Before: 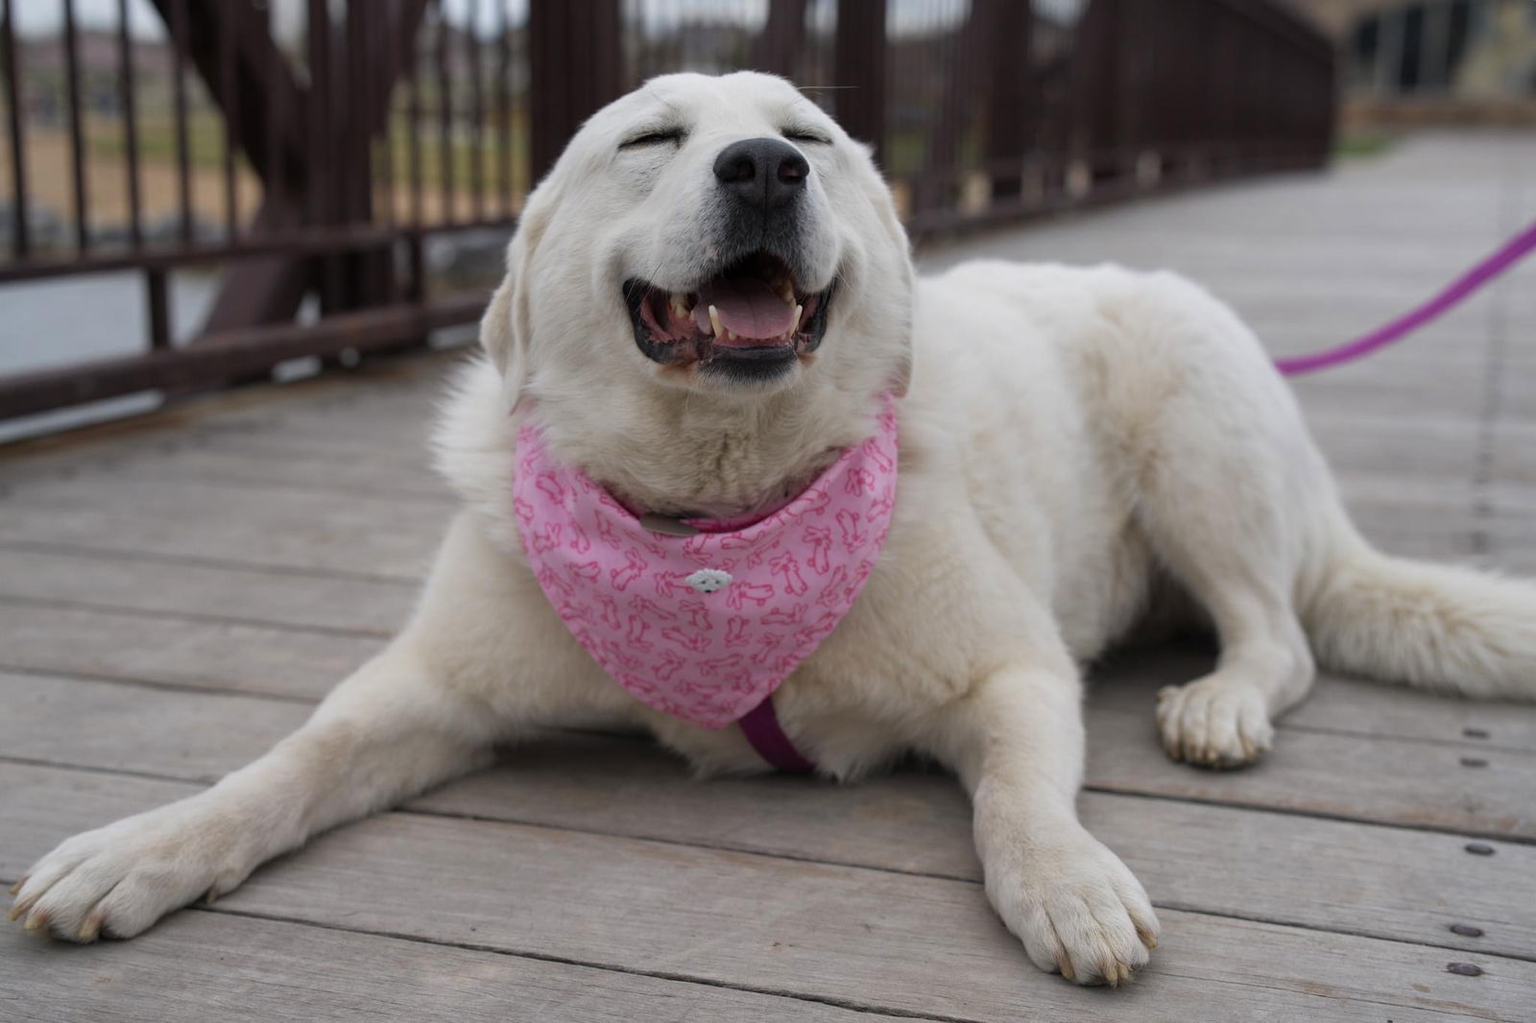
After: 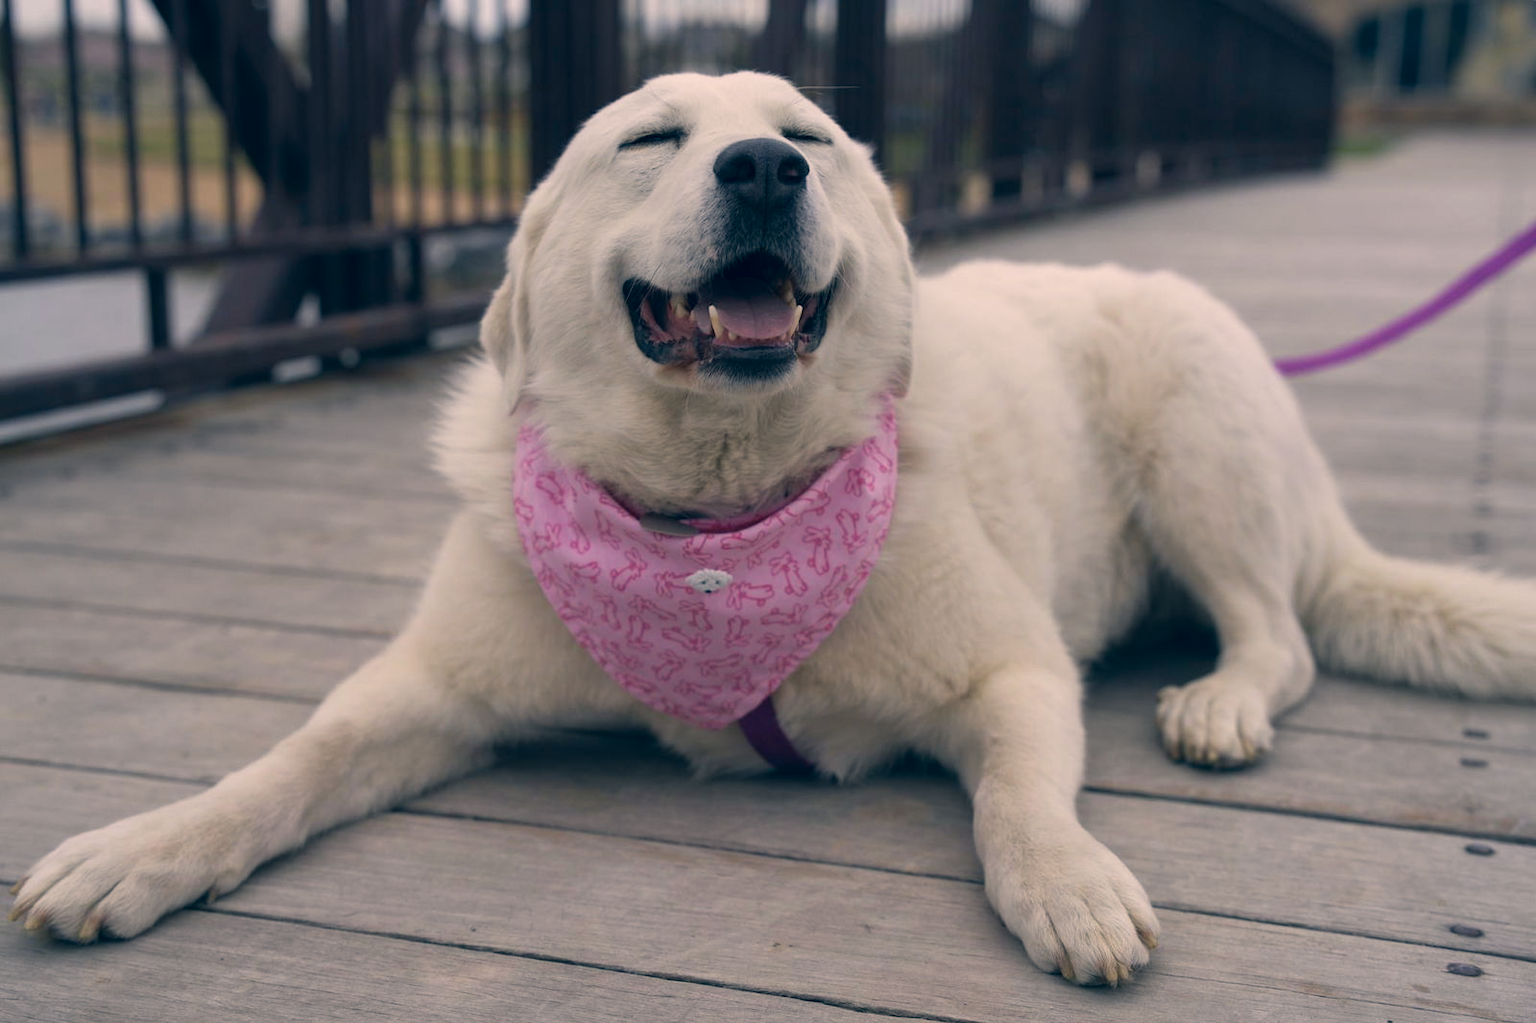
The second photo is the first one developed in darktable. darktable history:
color correction: highlights a* 10.36, highlights b* 14.27, shadows a* -9.63, shadows b* -14.95
